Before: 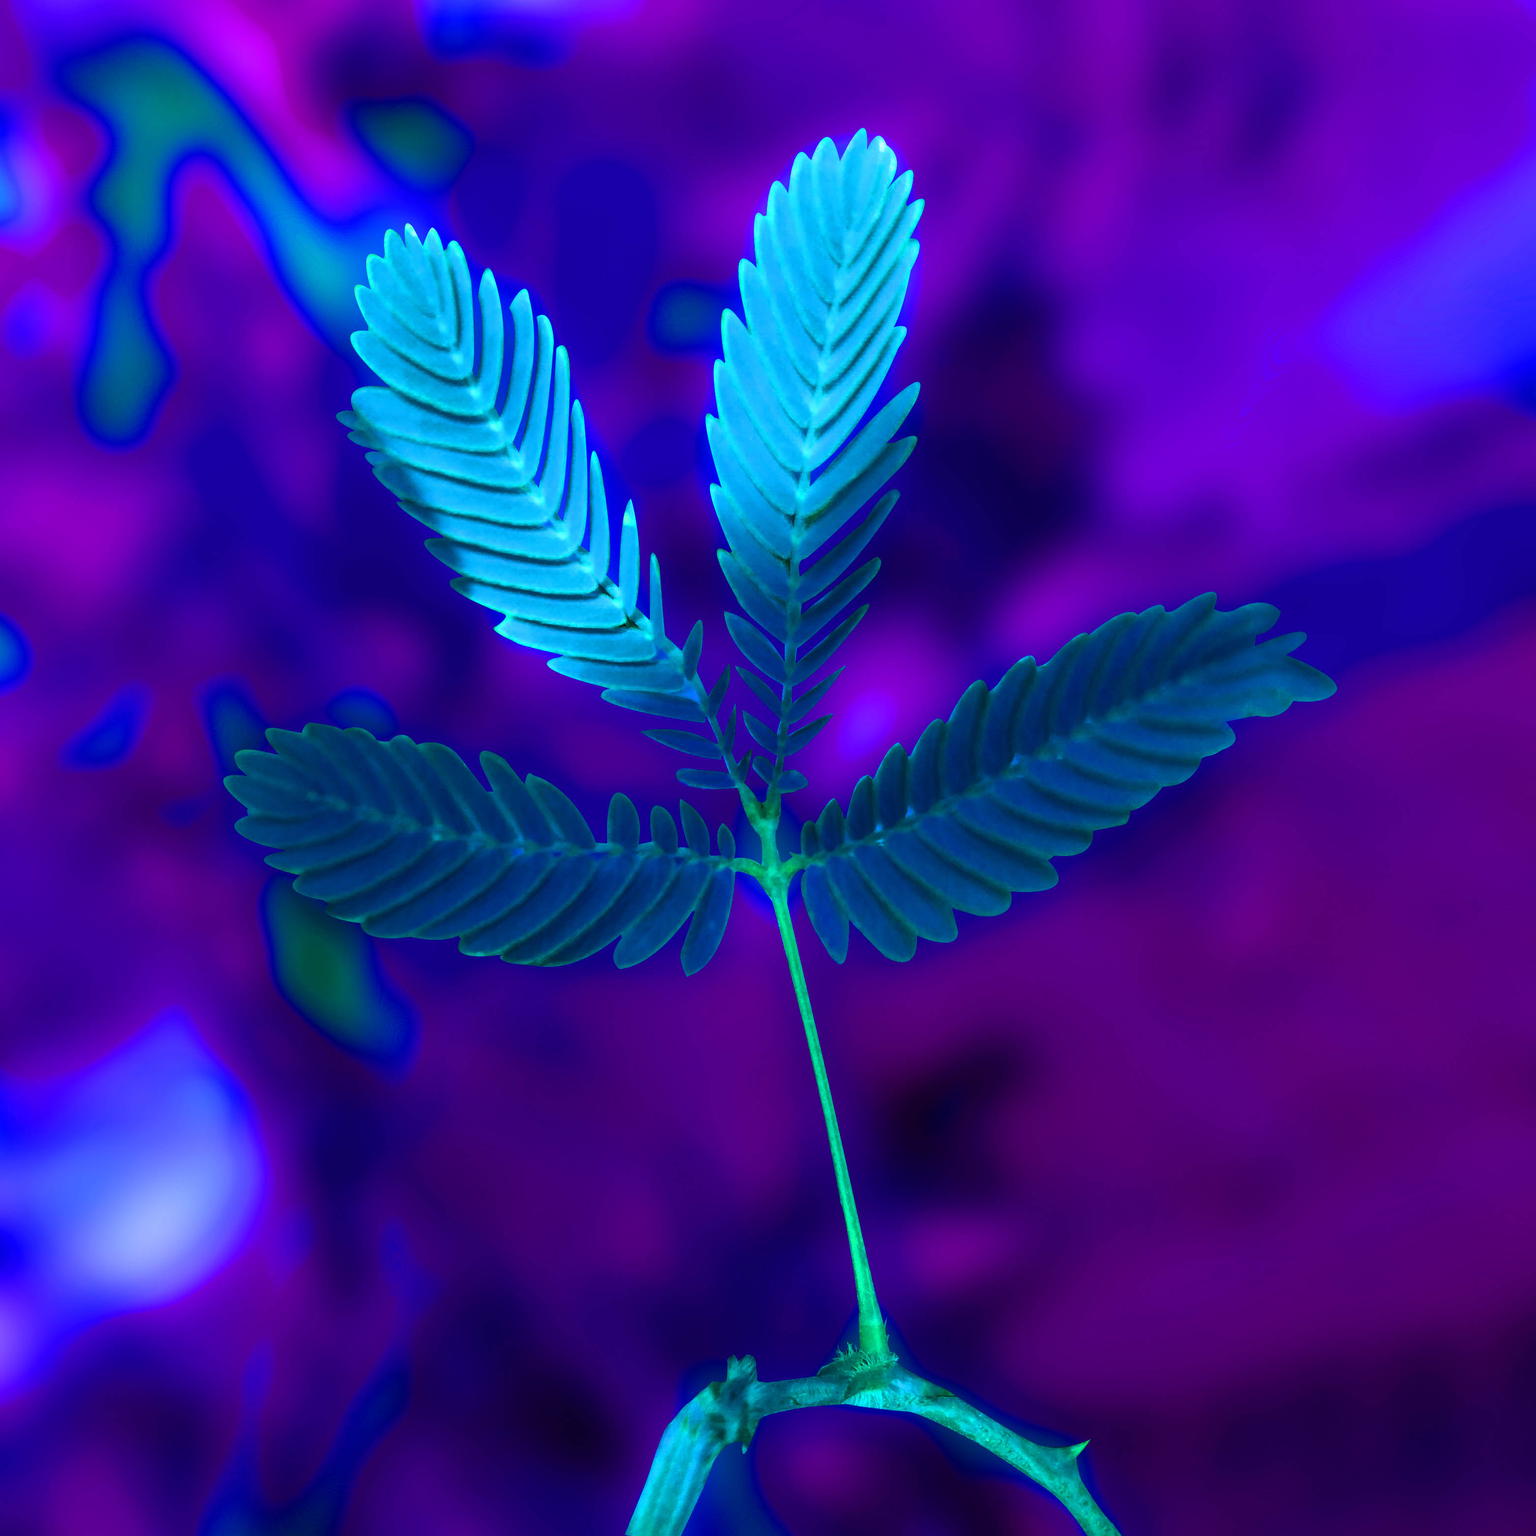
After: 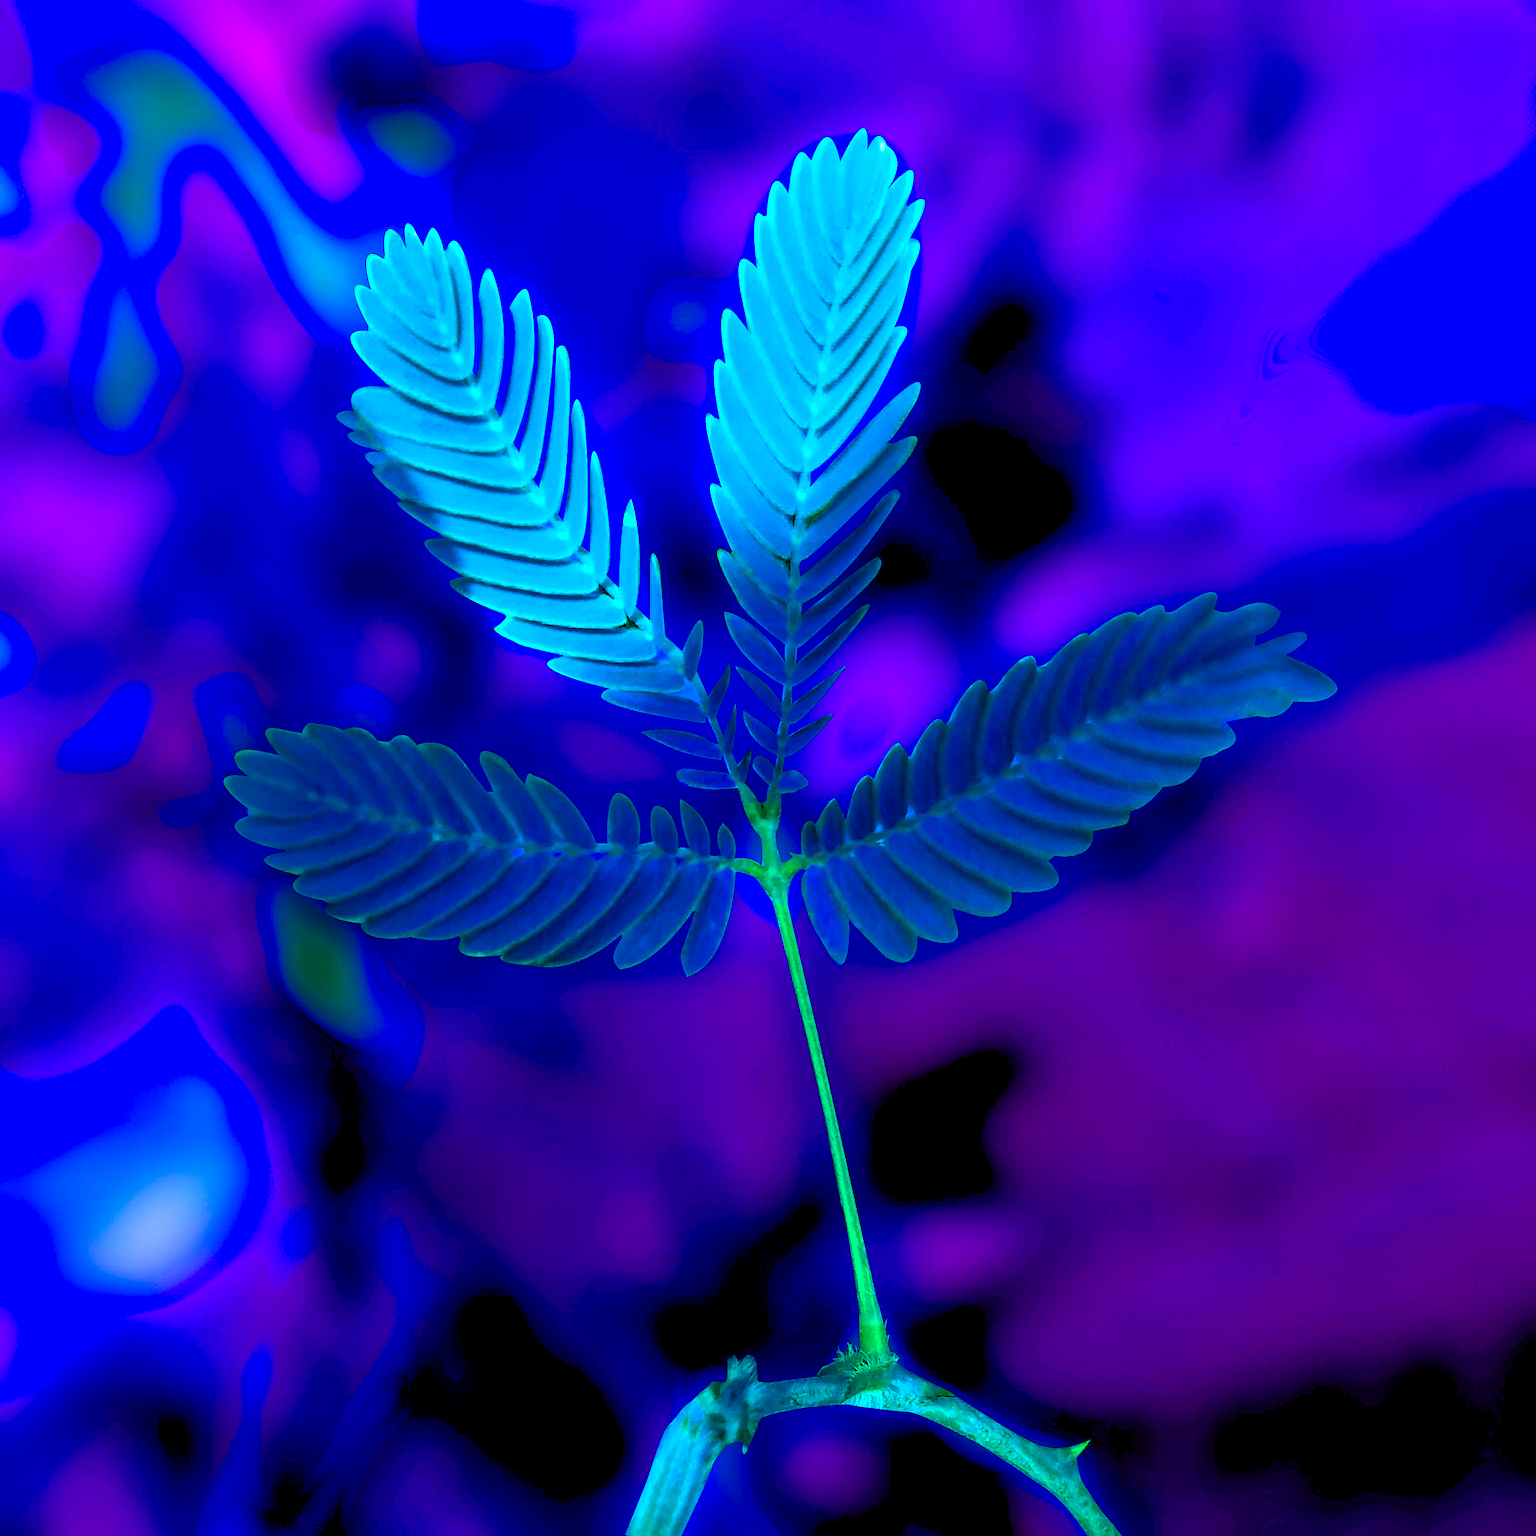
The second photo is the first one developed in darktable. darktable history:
contrast brightness saturation: saturation 0.488
tone equalizer: edges refinement/feathering 500, mask exposure compensation -1.57 EV, preserve details no
sharpen: amount 0.568
color balance rgb: global offset › luminance -0.899%, perceptual saturation grading › global saturation 0.06%, global vibrance 24.357%
